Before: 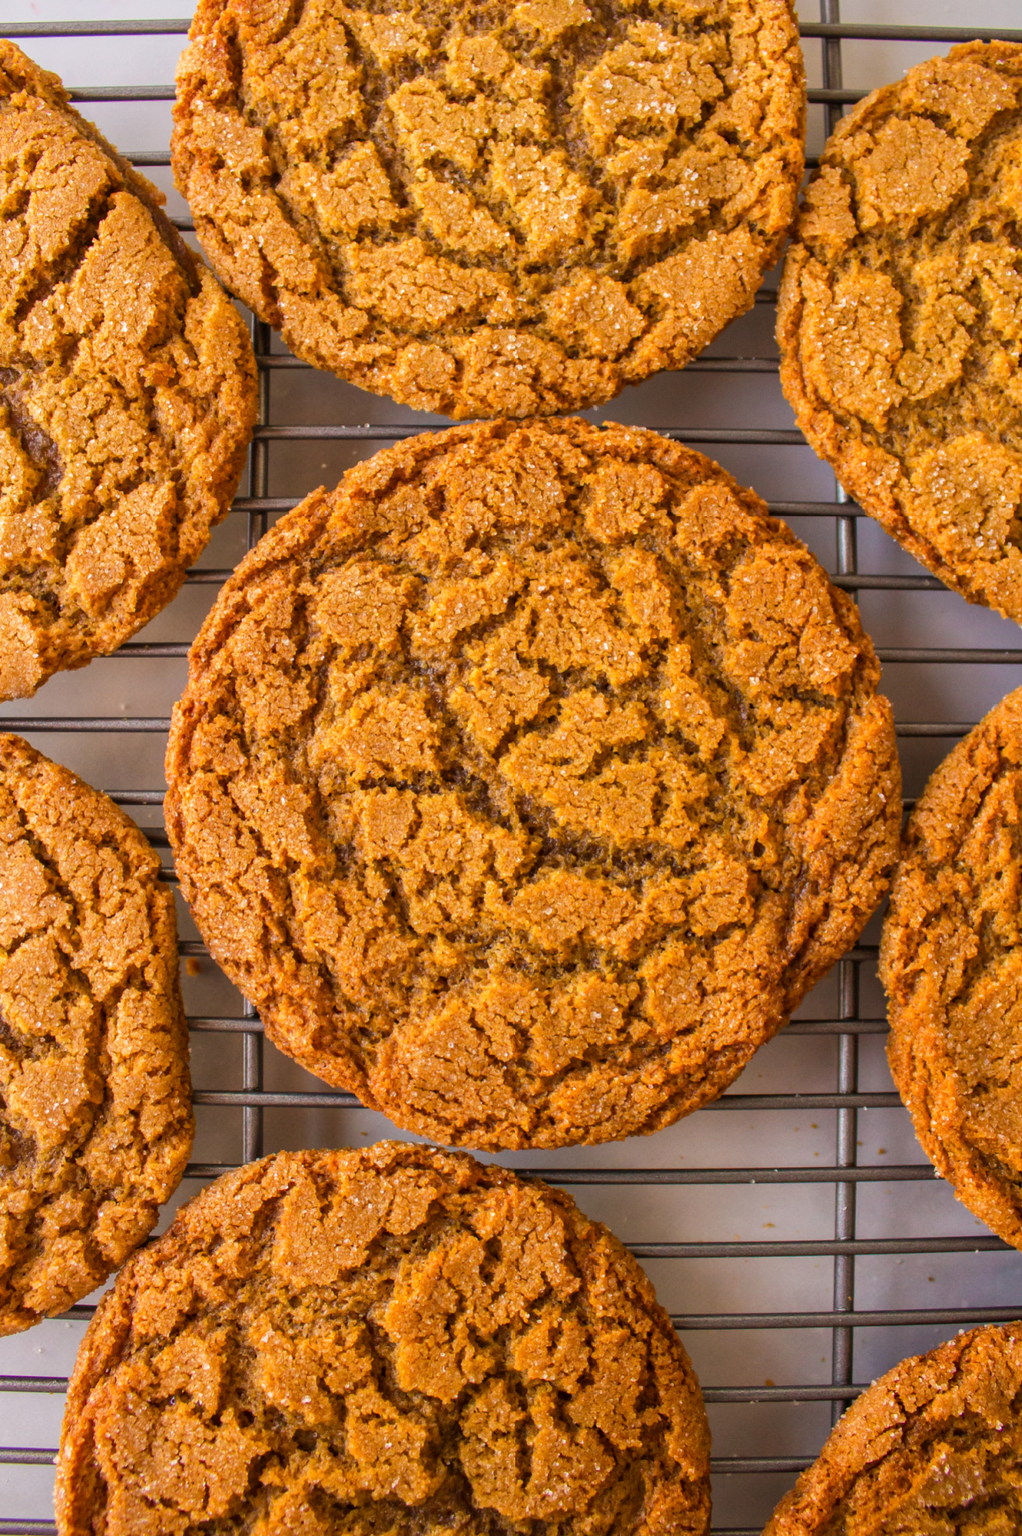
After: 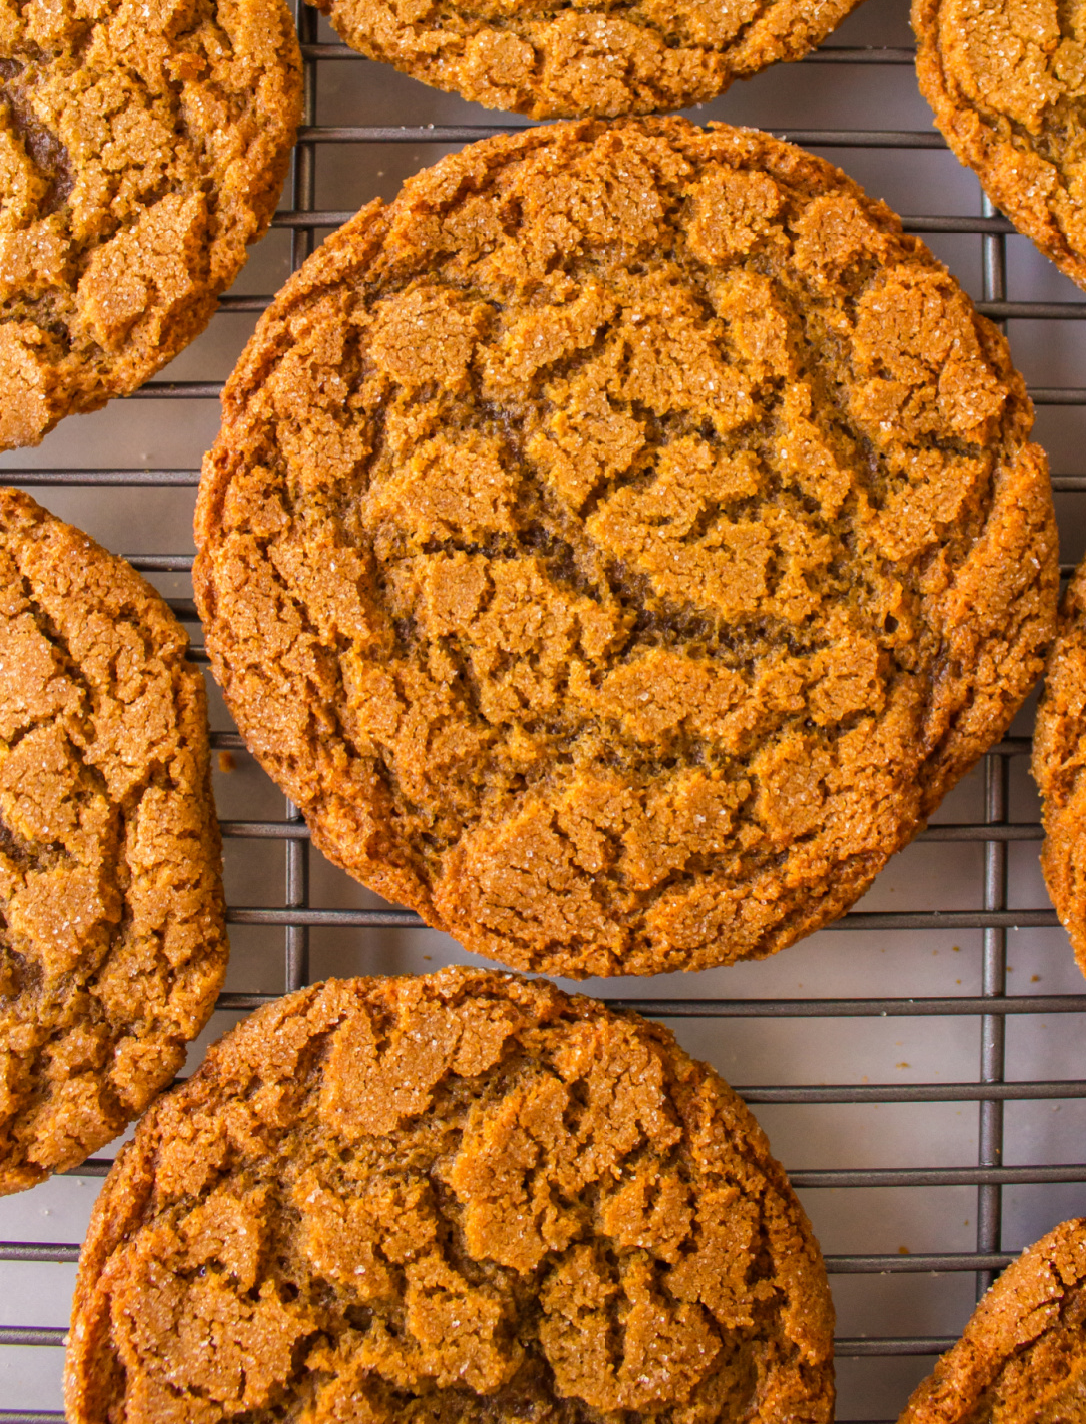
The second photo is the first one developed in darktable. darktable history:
crop: top 20.738%, right 9.455%, bottom 0.251%
